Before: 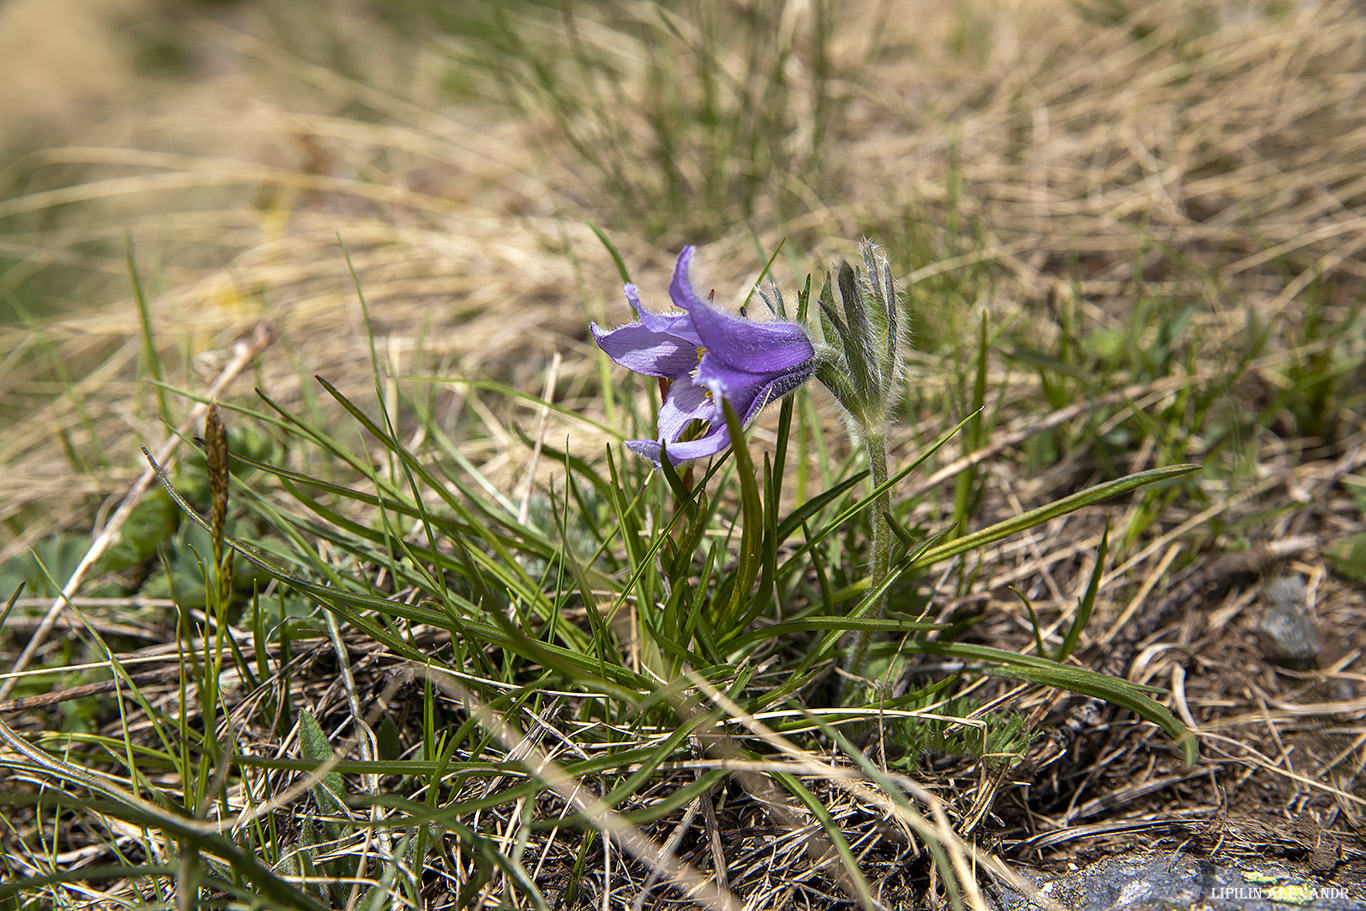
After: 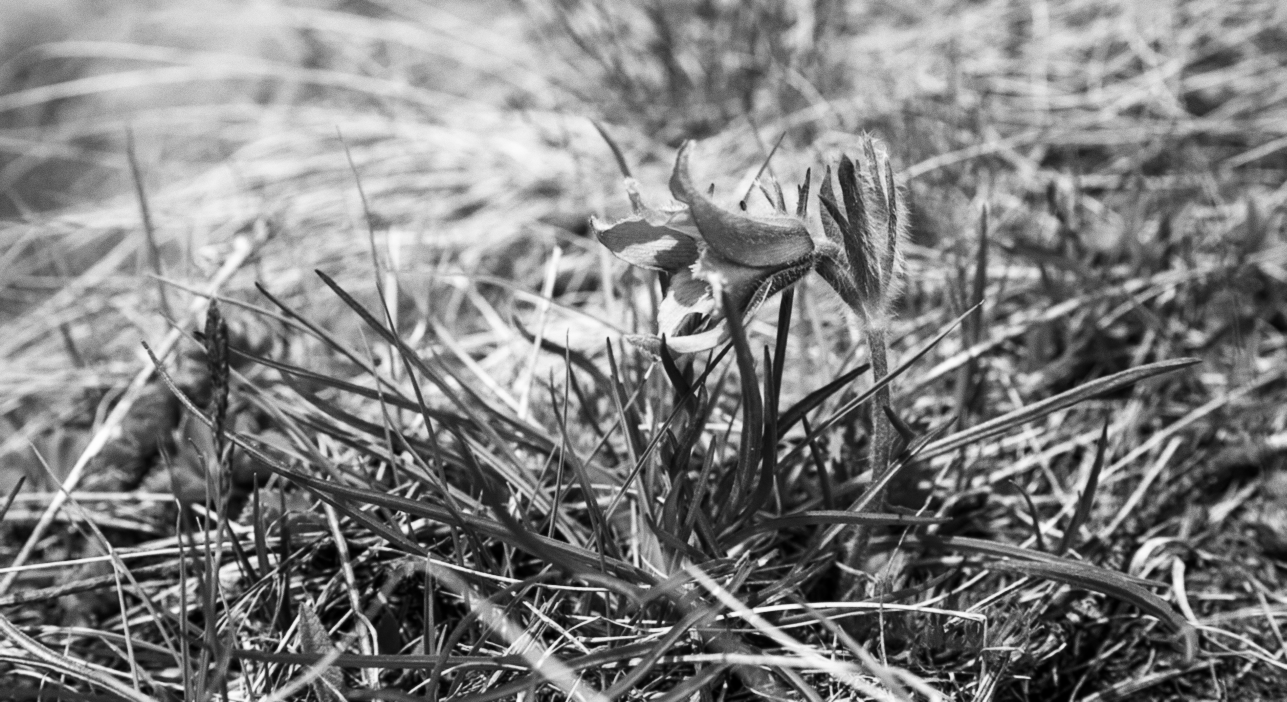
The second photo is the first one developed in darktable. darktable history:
contrast brightness saturation: contrast 0.05, brightness 0.06, saturation 0.01
lowpass: radius 0.76, contrast 1.56, saturation 0, unbound 0
crop and rotate: angle 0.03°, top 11.643%, right 5.651%, bottom 11.189%
grain: coarseness 0.09 ISO, strength 16.61%
white balance: red 0.924, blue 1.095
